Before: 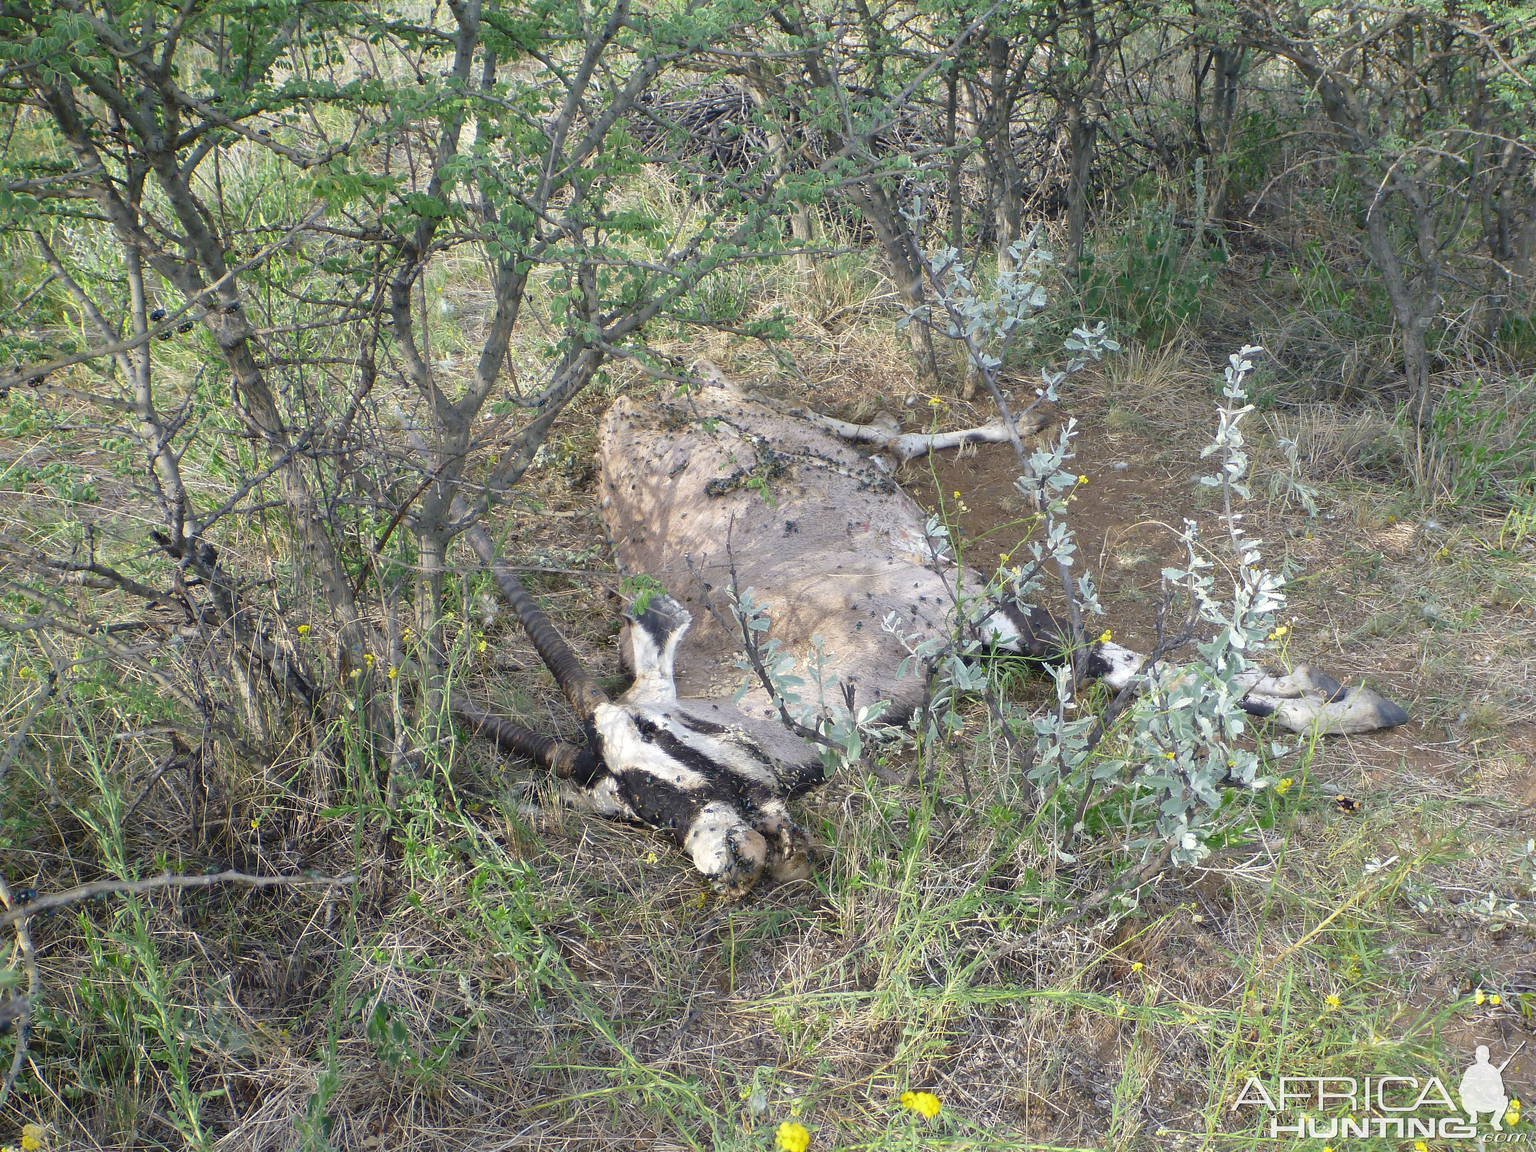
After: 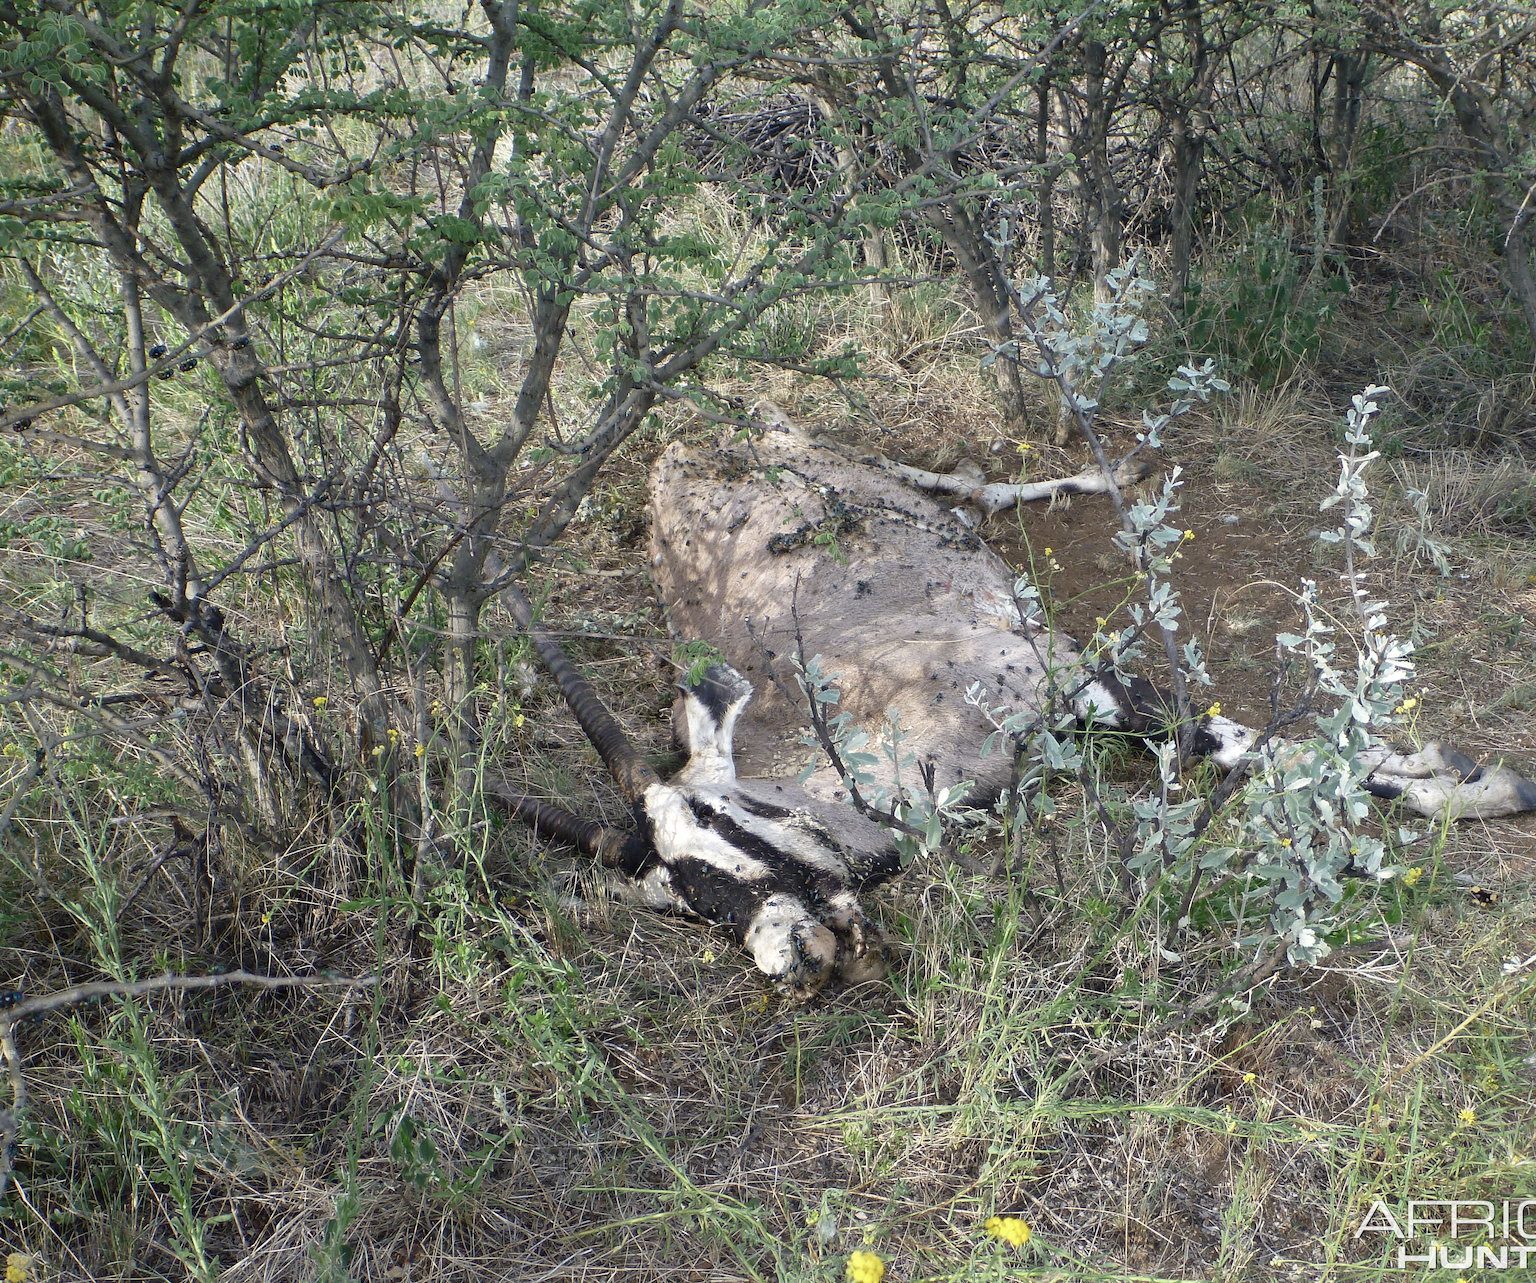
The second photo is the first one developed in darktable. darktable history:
crop and rotate: left 1.079%, right 9.192%
contrast brightness saturation: brightness -0.087
local contrast: mode bilateral grid, contrast 99, coarseness 99, detail 108%, midtone range 0.2
color zones: curves: ch0 [(0, 0.5) (0.143, 0.5) (0.286, 0.5) (0.429, 0.504) (0.571, 0.5) (0.714, 0.509) (0.857, 0.5) (1, 0.5)]; ch1 [(0, 0.425) (0.143, 0.425) (0.286, 0.375) (0.429, 0.405) (0.571, 0.5) (0.714, 0.47) (0.857, 0.425) (1, 0.435)]; ch2 [(0, 0.5) (0.143, 0.5) (0.286, 0.5) (0.429, 0.517) (0.571, 0.5) (0.714, 0.51) (0.857, 0.5) (1, 0.5)]
